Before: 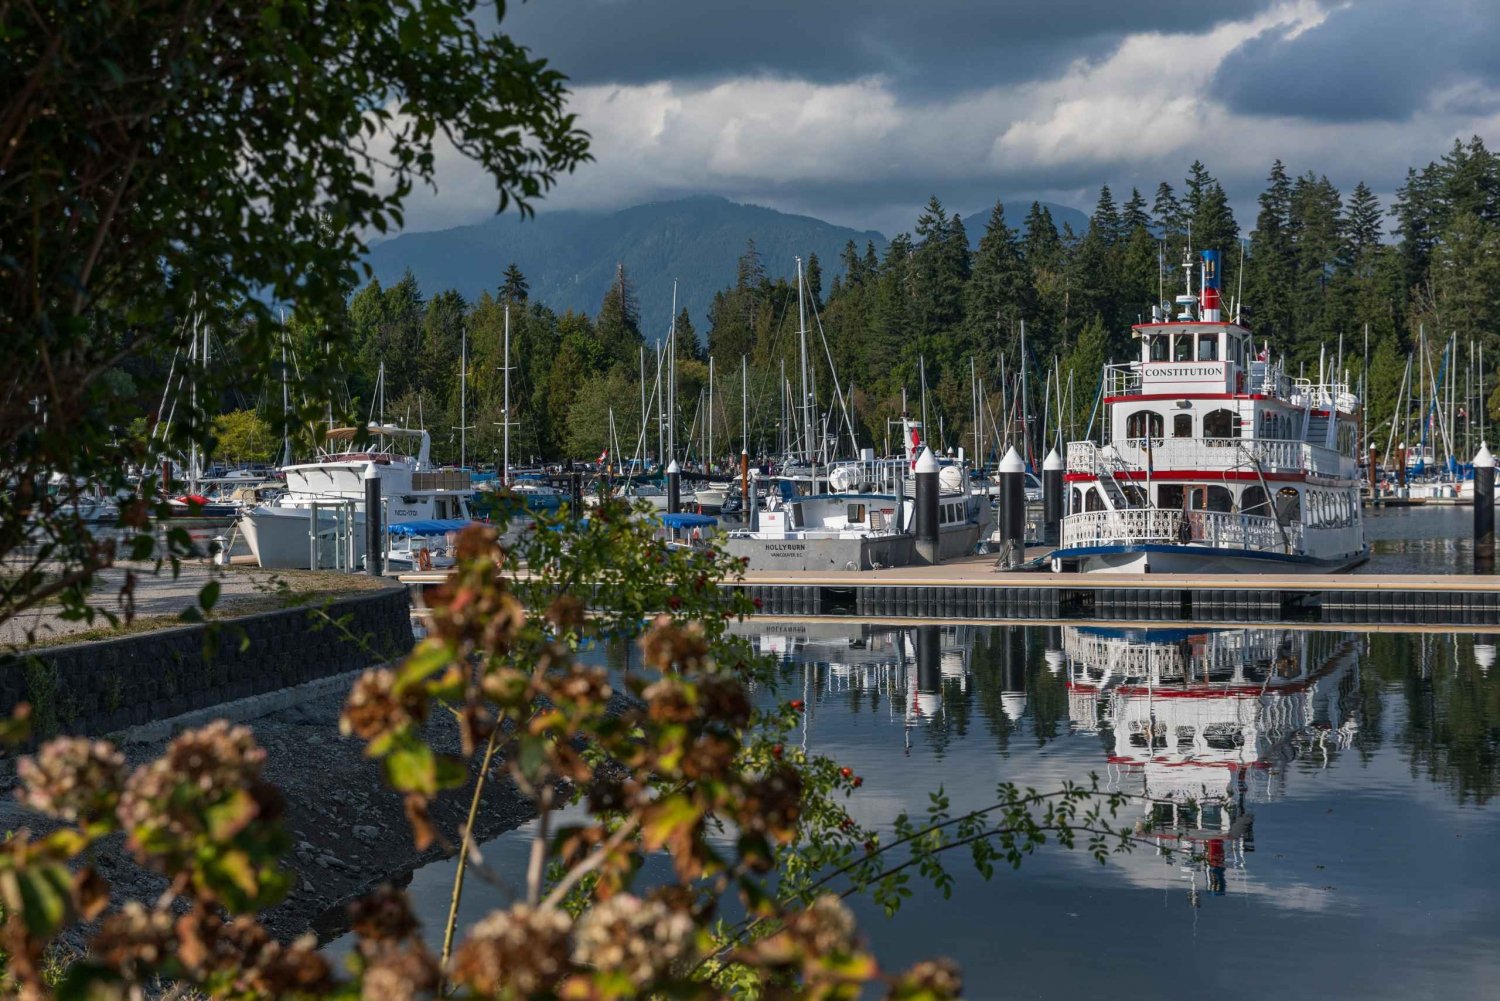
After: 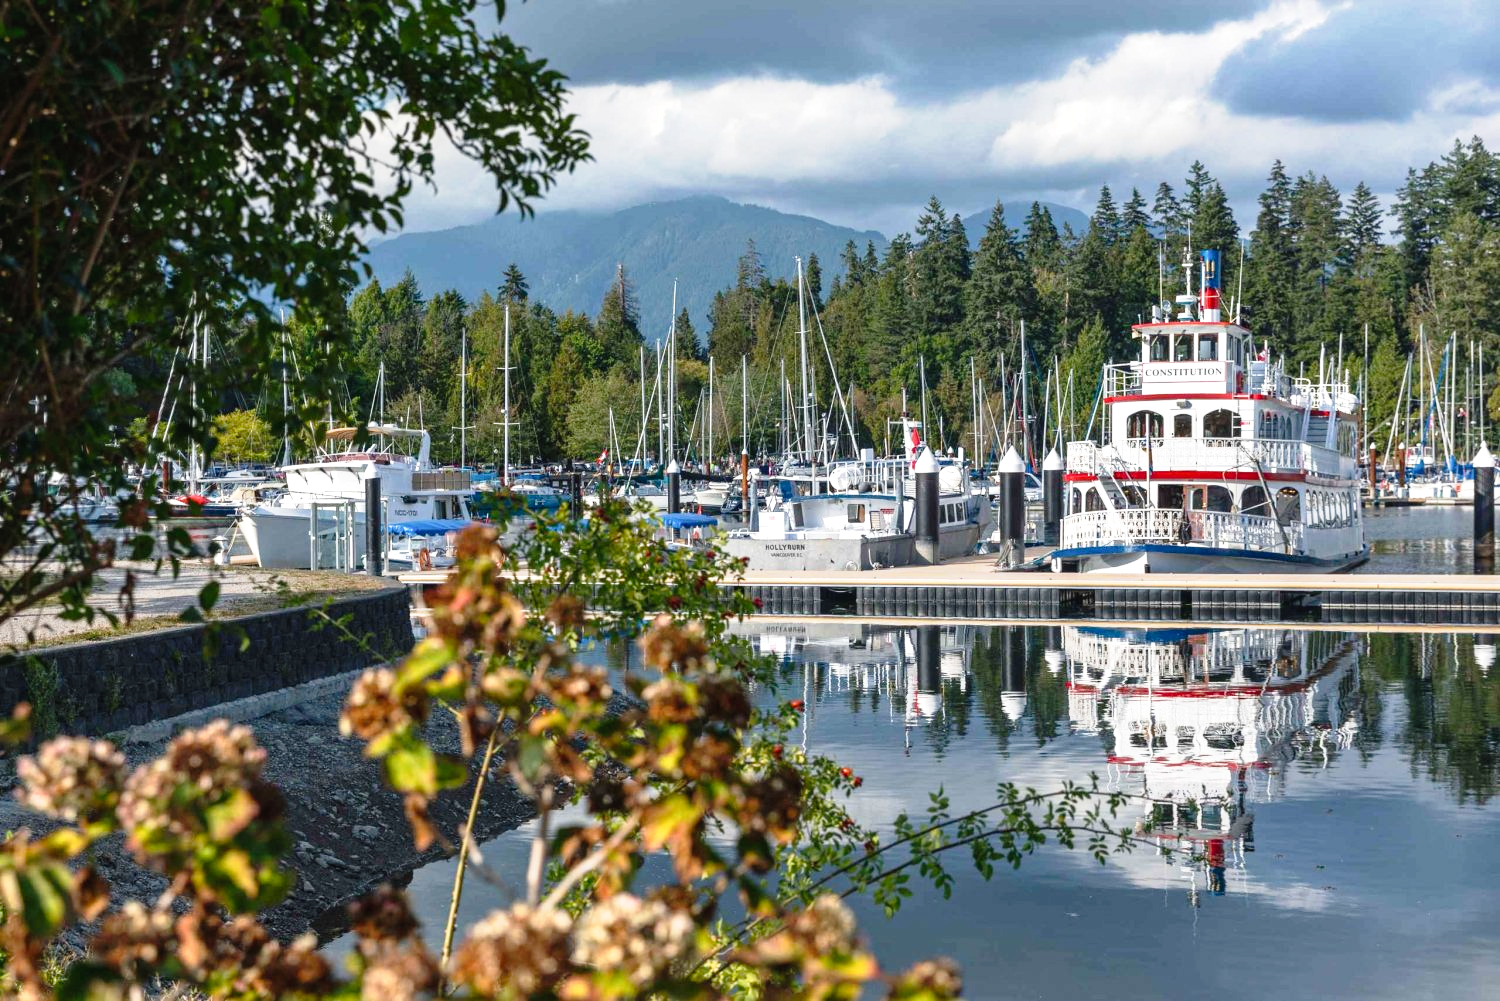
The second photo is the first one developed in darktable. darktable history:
exposure: black level correction 0, exposure 1 EV, compensate highlight preservation false
tone curve: curves: ch0 [(0, 0.021) (0.049, 0.044) (0.152, 0.14) (0.328, 0.377) (0.473, 0.543) (0.663, 0.734) (0.84, 0.899) (1, 0.969)]; ch1 [(0, 0) (0.302, 0.331) (0.427, 0.433) (0.472, 0.47) (0.502, 0.503) (0.527, 0.524) (0.564, 0.591) (0.602, 0.632) (0.677, 0.701) (0.859, 0.885) (1, 1)]; ch2 [(0, 0) (0.33, 0.301) (0.447, 0.44) (0.487, 0.496) (0.502, 0.516) (0.535, 0.563) (0.565, 0.6) (0.618, 0.629) (1, 1)], preserve colors none
